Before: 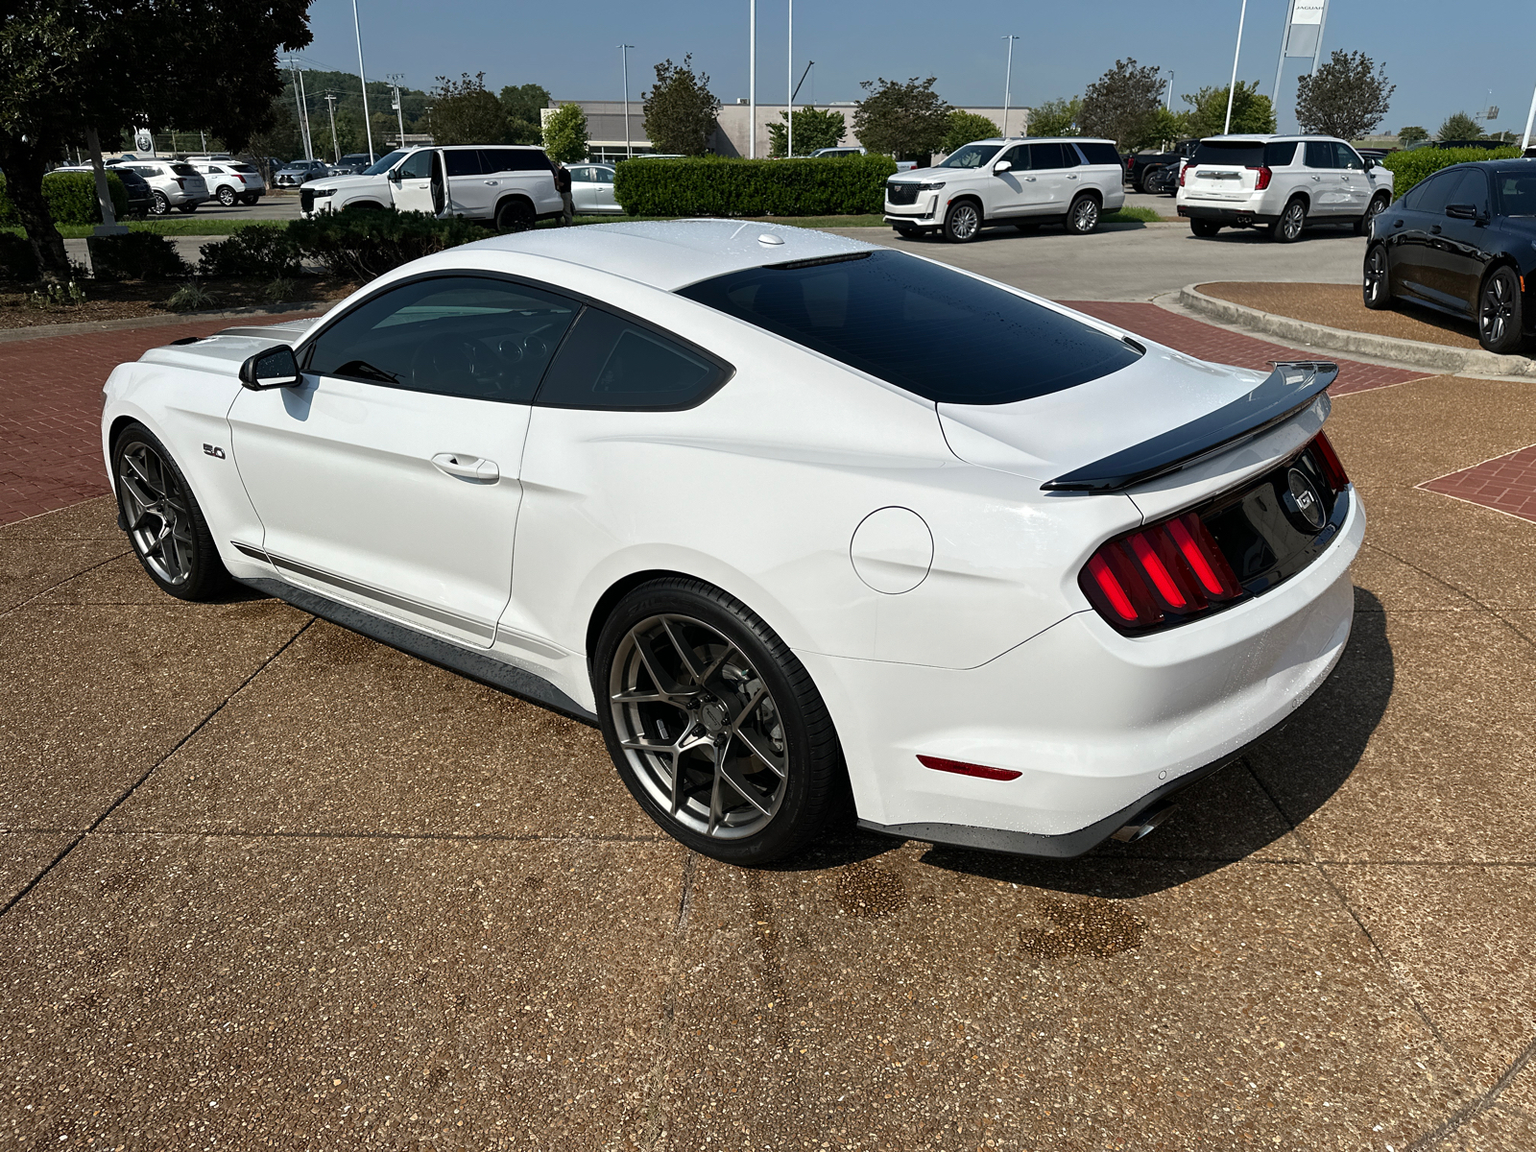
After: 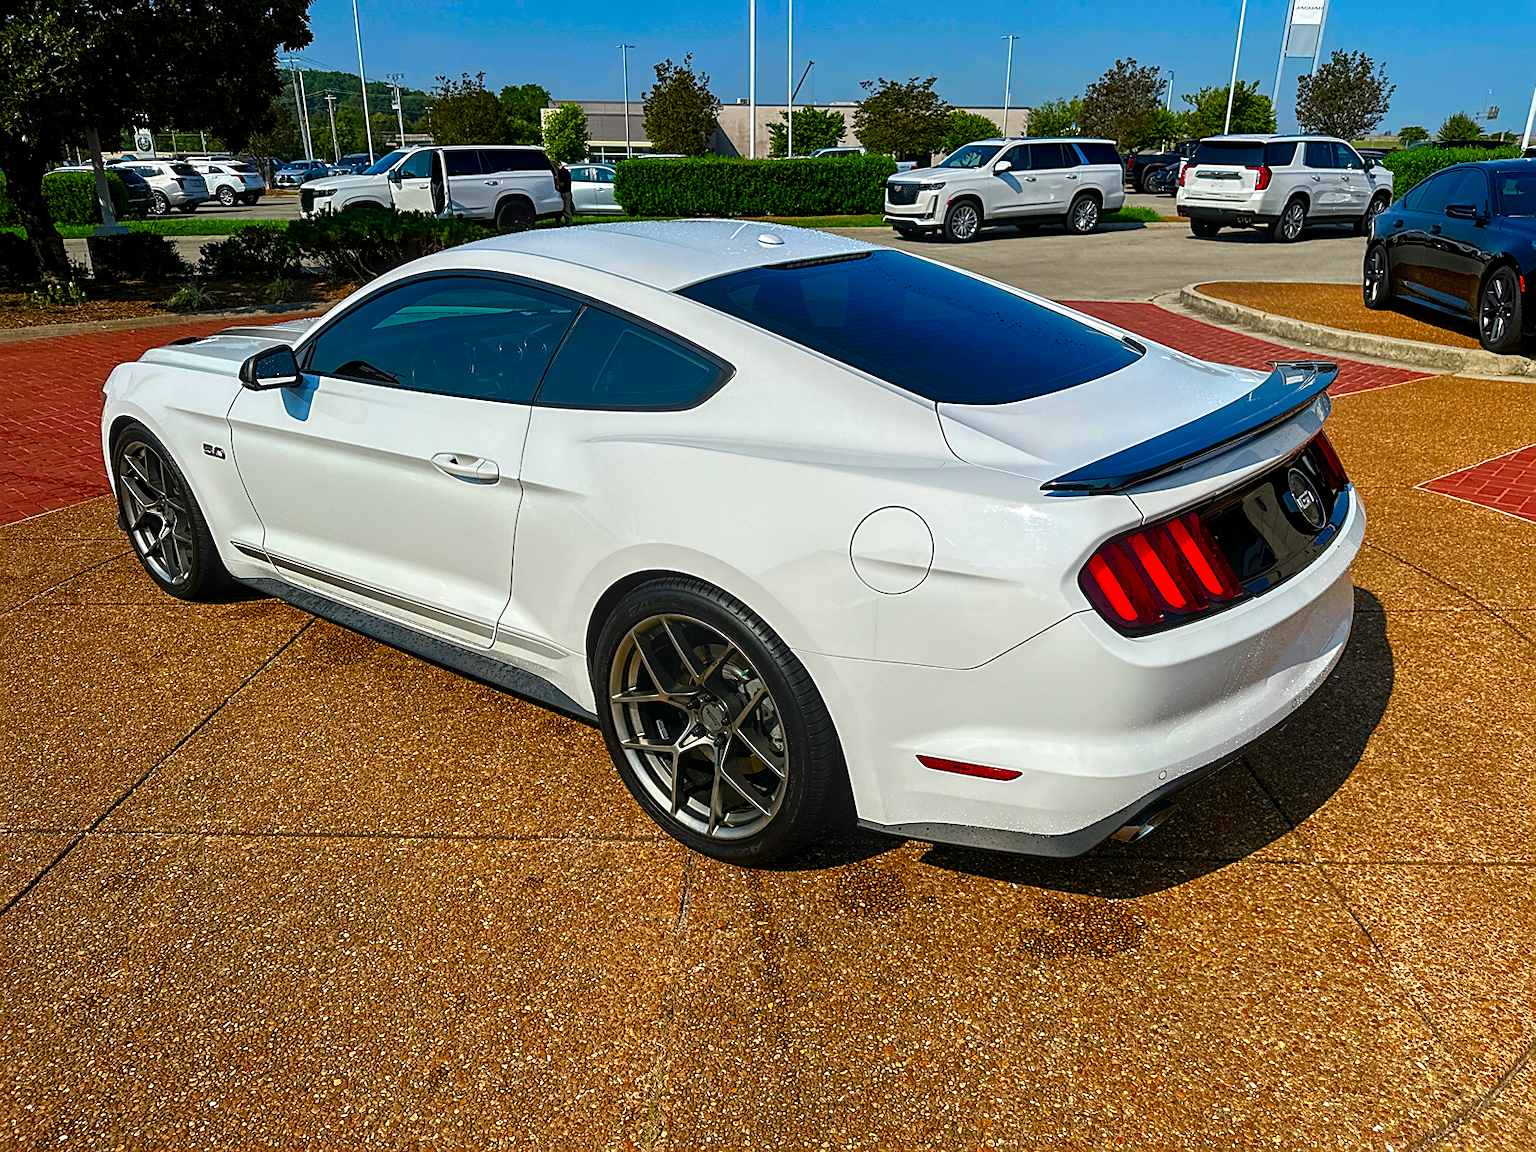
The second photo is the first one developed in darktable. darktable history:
local contrast: detail 130%
color correction: saturation 2.15
sharpen: on, module defaults
color balance rgb: perceptual saturation grading › global saturation 20%, perceptual saturation grading › highlights -25%, perceptual saturation grading › shadows 25%
